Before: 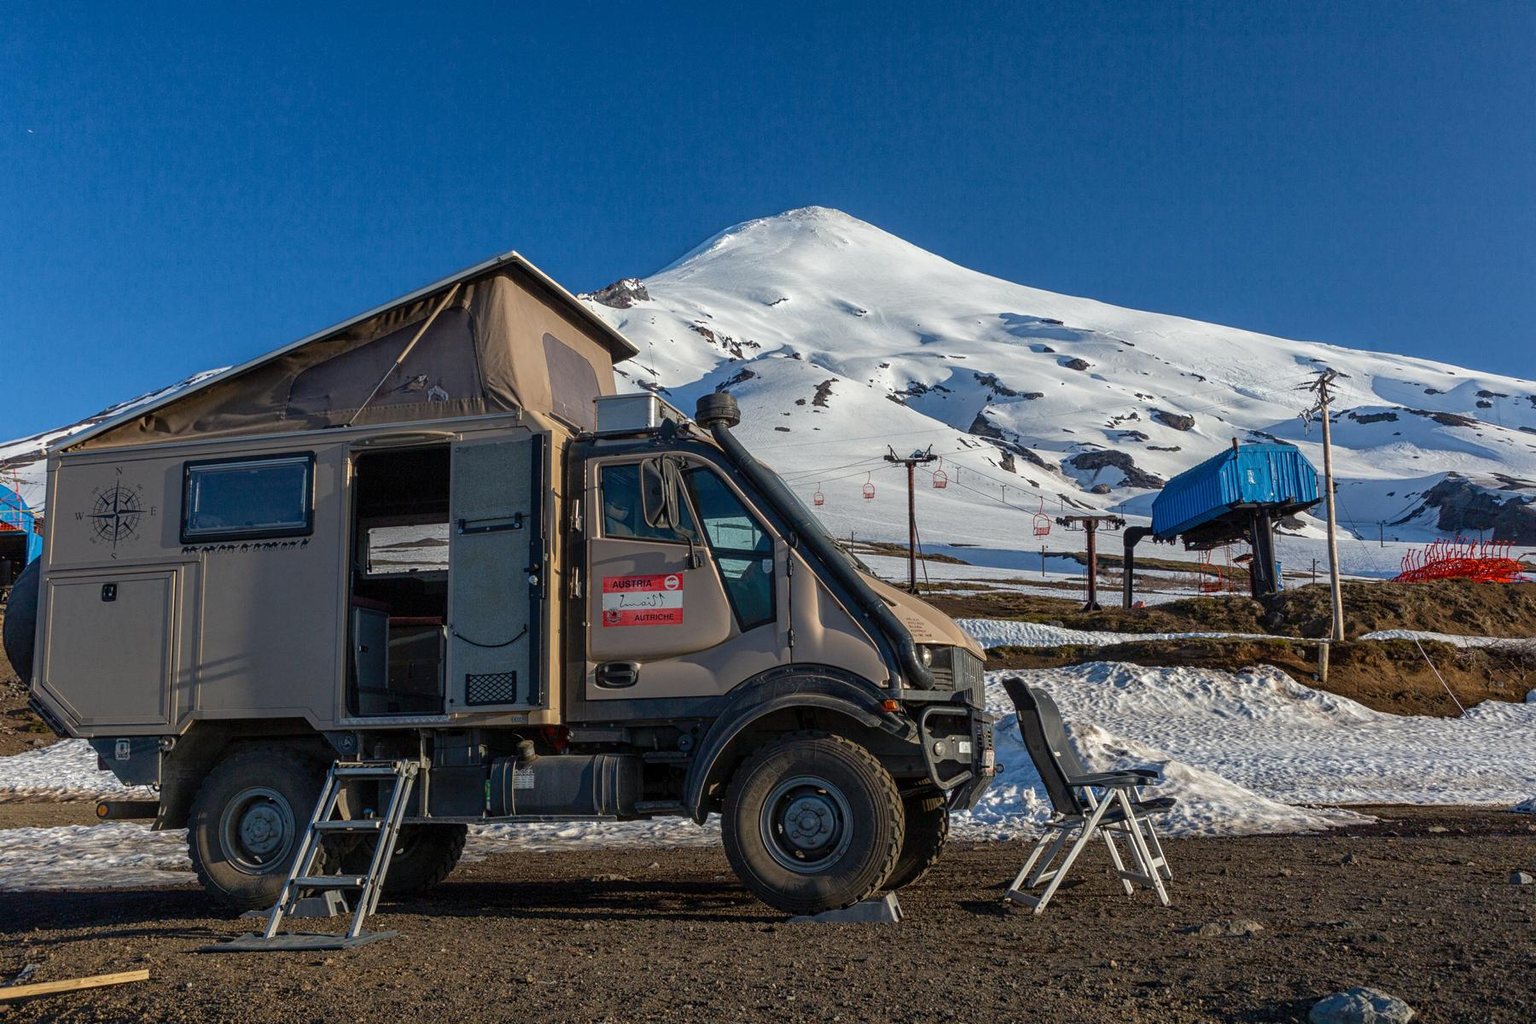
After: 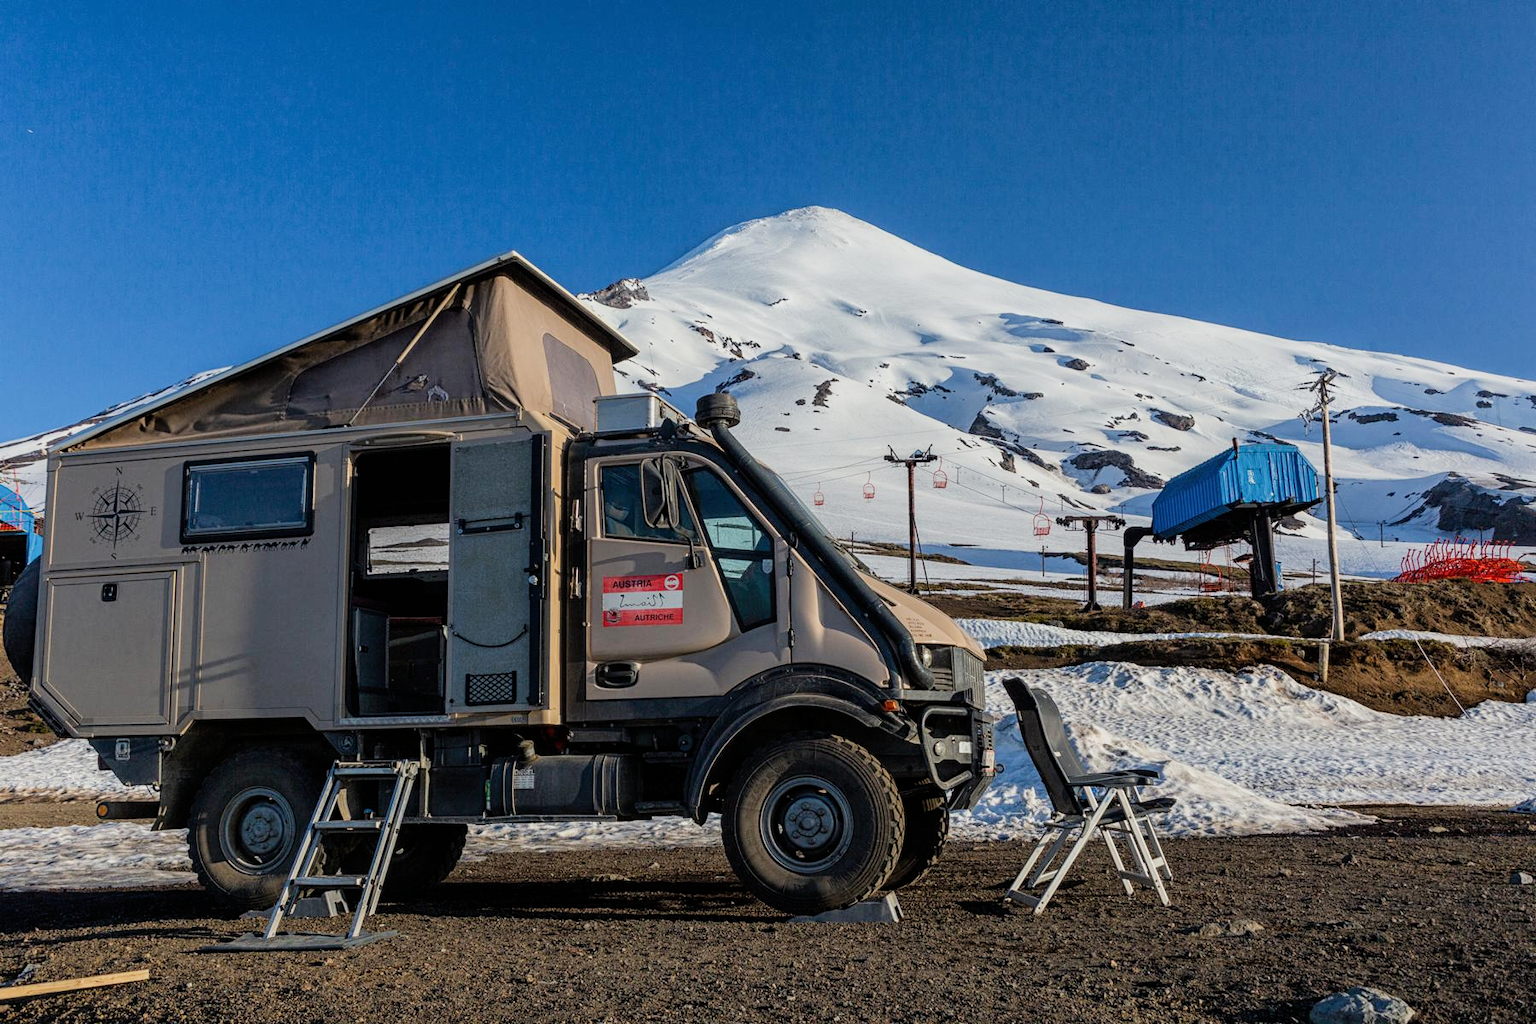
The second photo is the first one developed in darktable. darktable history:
exposure: black level correction 0, exposure 0.5 EV, compensate highlight preservation false
filmic rgb: black relative exposure -7.65 EV, white relative exposure 4.56 EV, hardness 3.61, contrast 1.106
